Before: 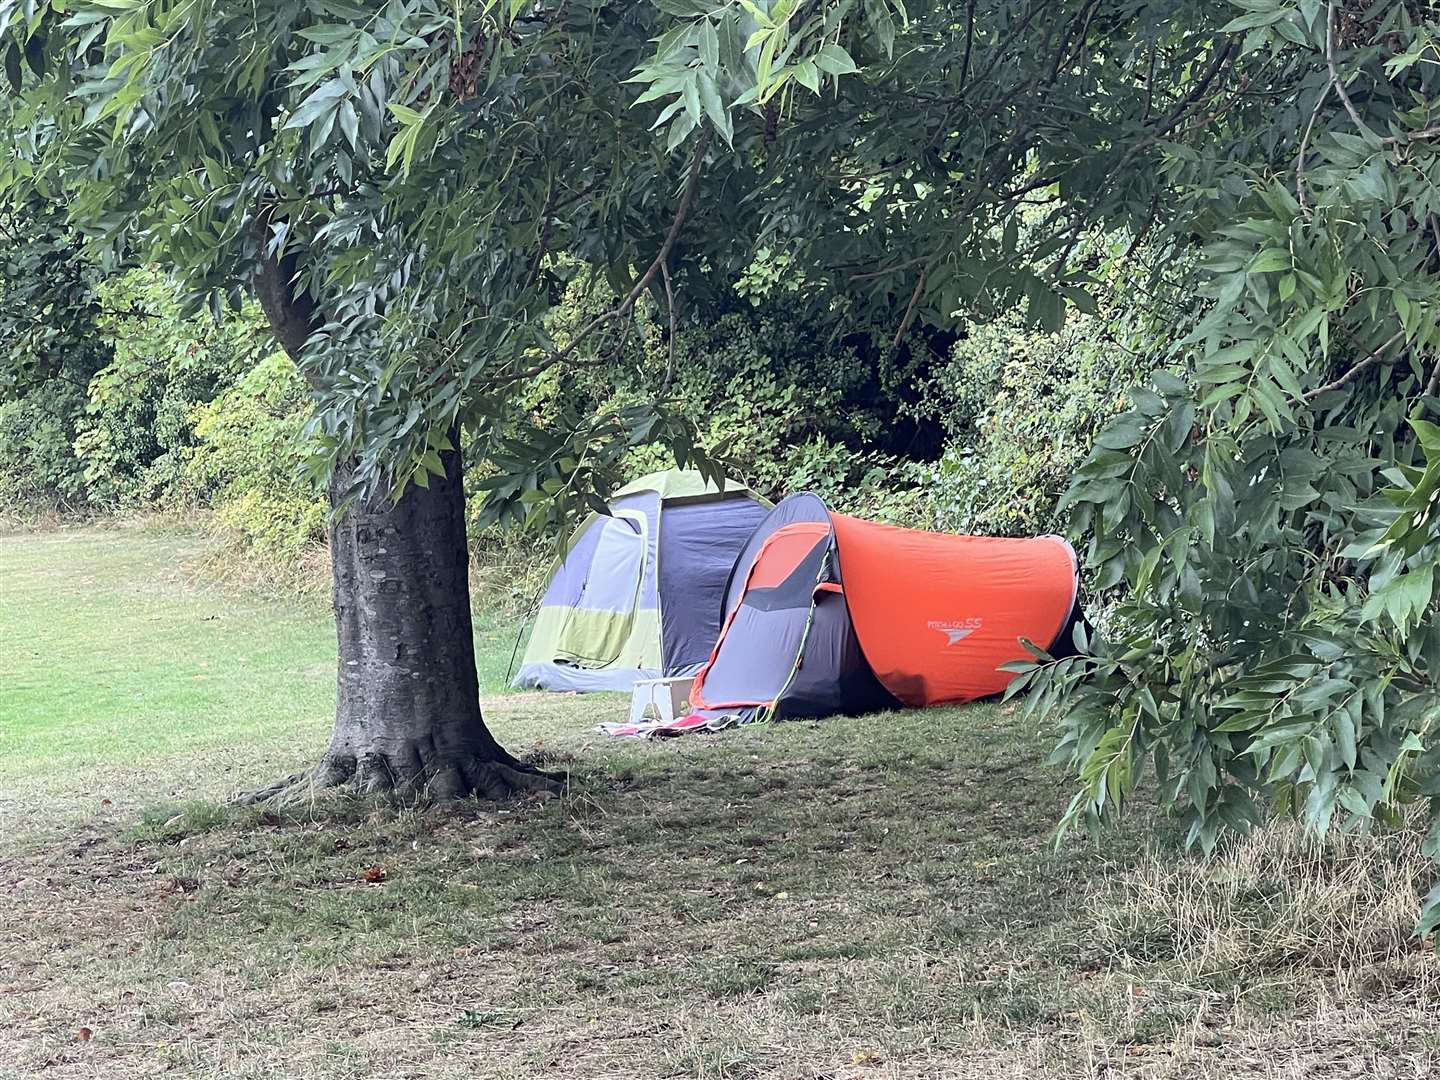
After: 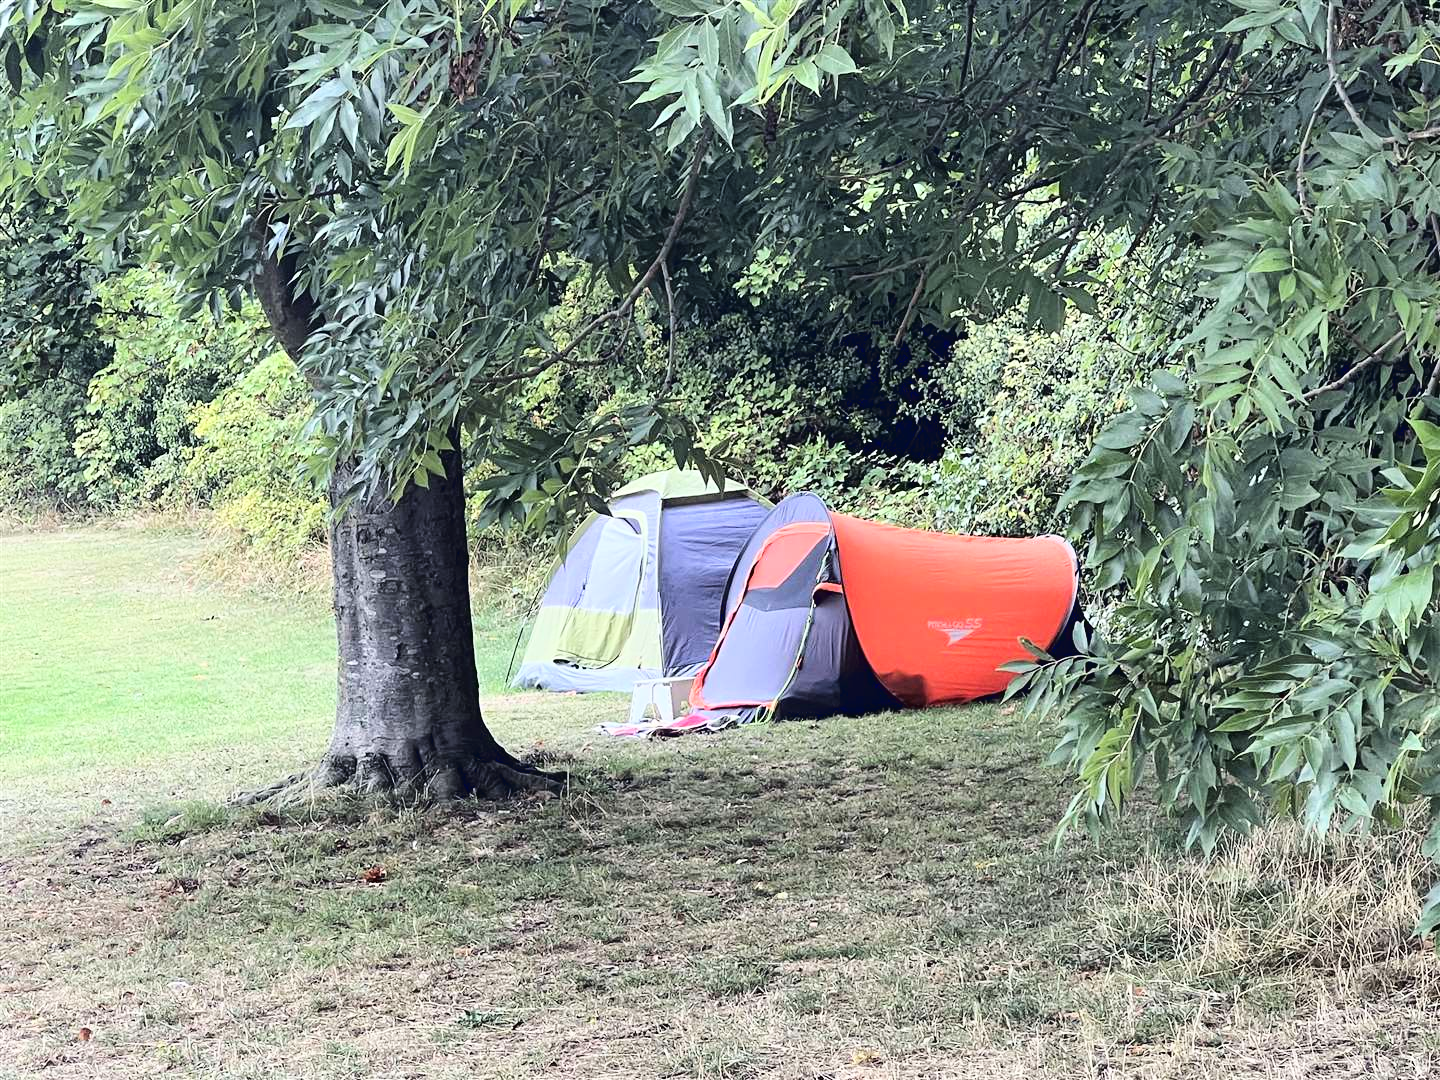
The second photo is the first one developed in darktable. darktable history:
tone curve: curves: ch0 [(0, 0.023) (0.087, 0.065) (0.184, 0.168) (0.45, 0.54) (0.57, 0.683) (0.722, 0.825) (0.877, 0.948) (1, 1)]; ch1 [(0, 0) (0.388, 0.369) (0.44, 0.45) (0.495, 0.491) (0.534, 0.528) (0.657, 0.655) (1, 1)]; ch2 [(0, 0) (0.353, 0.317) (0.408, 0.427) (0.5, 0.497) (0.534, 0.544) (0.576, 0.605) (0.625, 0.631) (1, 1)], color space Lab, linked channels, preserve colors none
